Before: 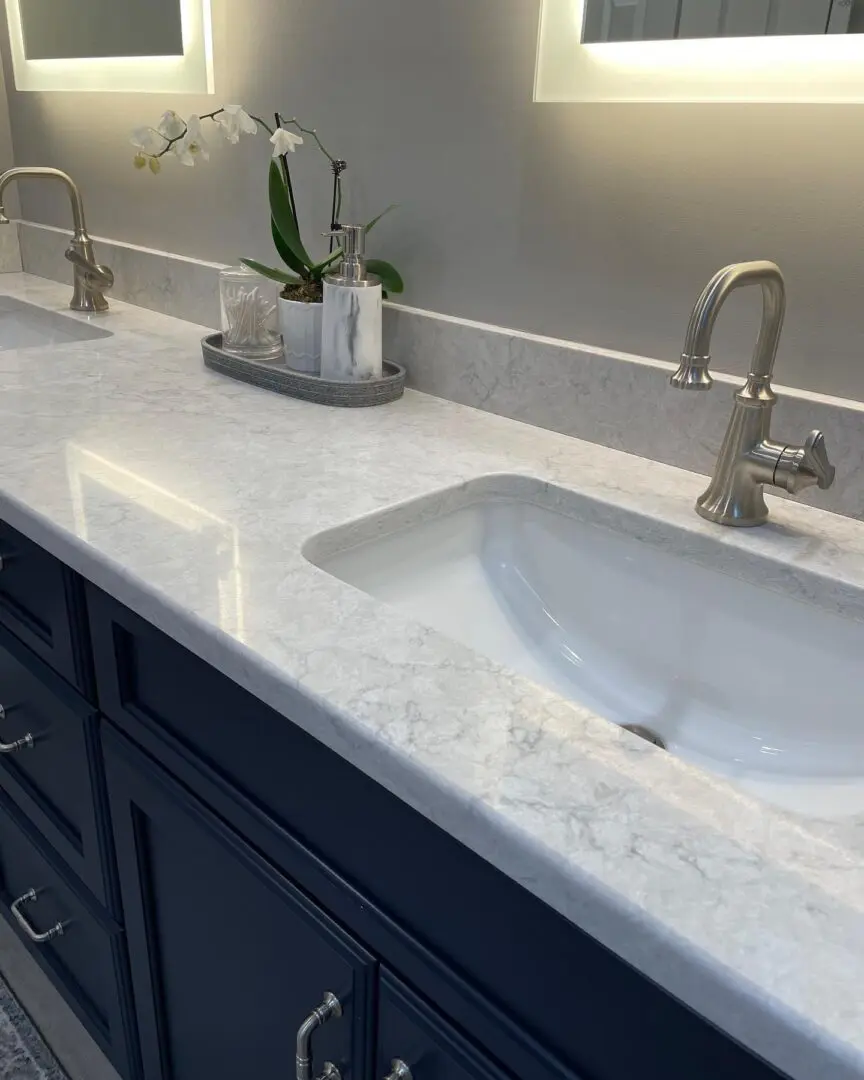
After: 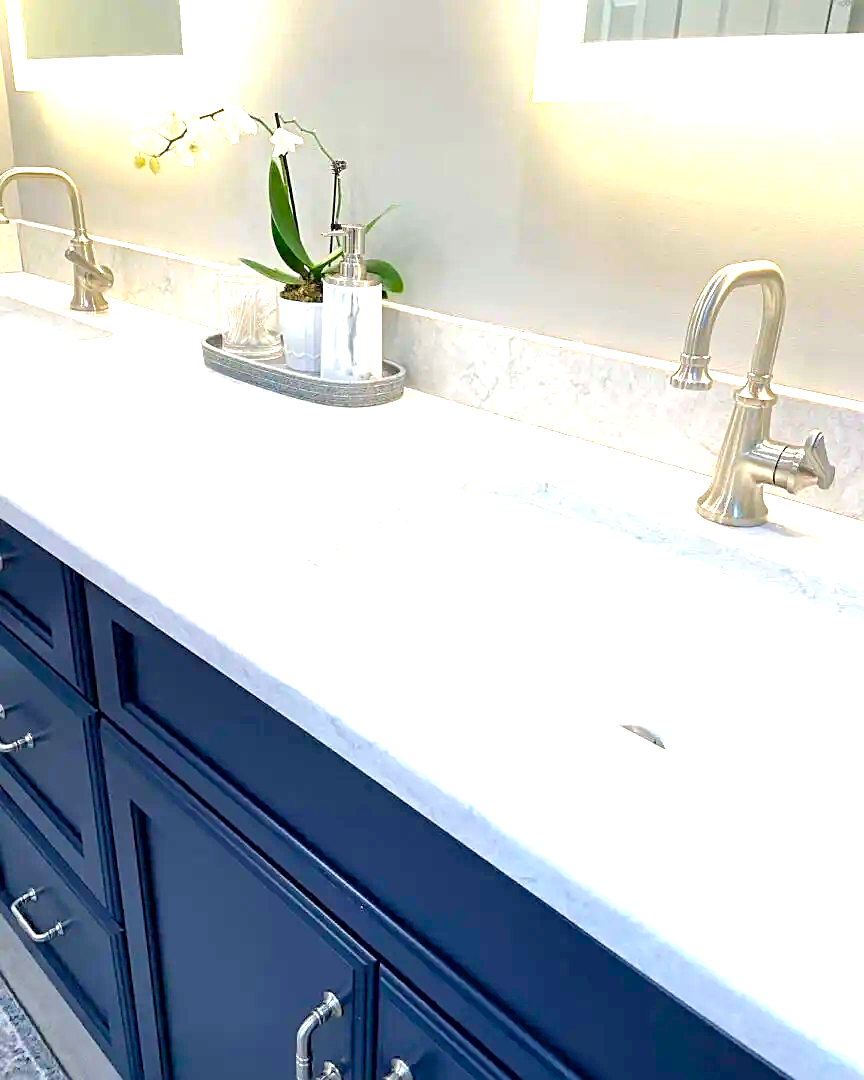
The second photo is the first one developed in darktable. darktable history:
sharpen: on, module defaults
exposure: black level correction 0.001, exposure 2 EV, compensate highlight preservation false
color balance rgb: perceptual saturation grading › global saturation 25%, perceptual brilliance grading › mid-tones 10%, perceptual brilliance grading › shadows 15%, global vibrance 20%
